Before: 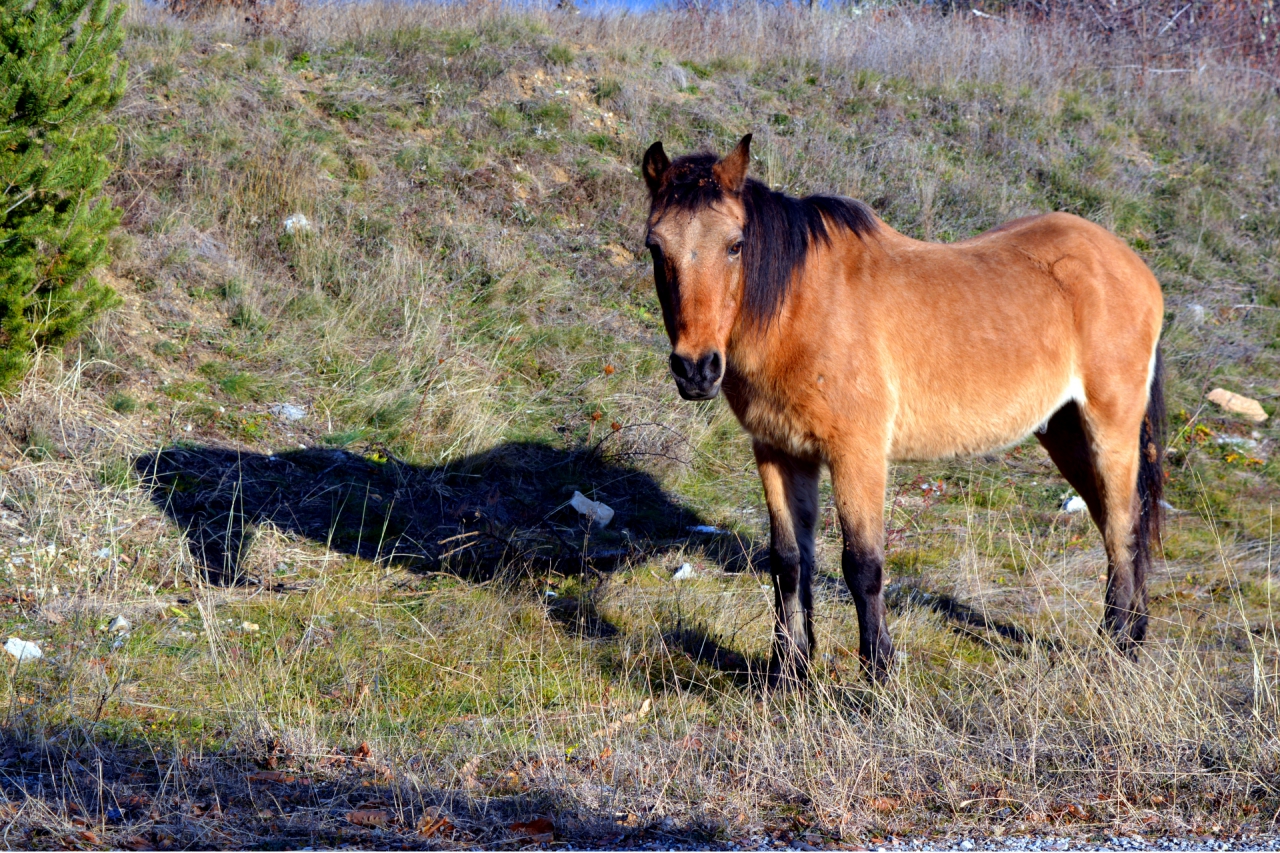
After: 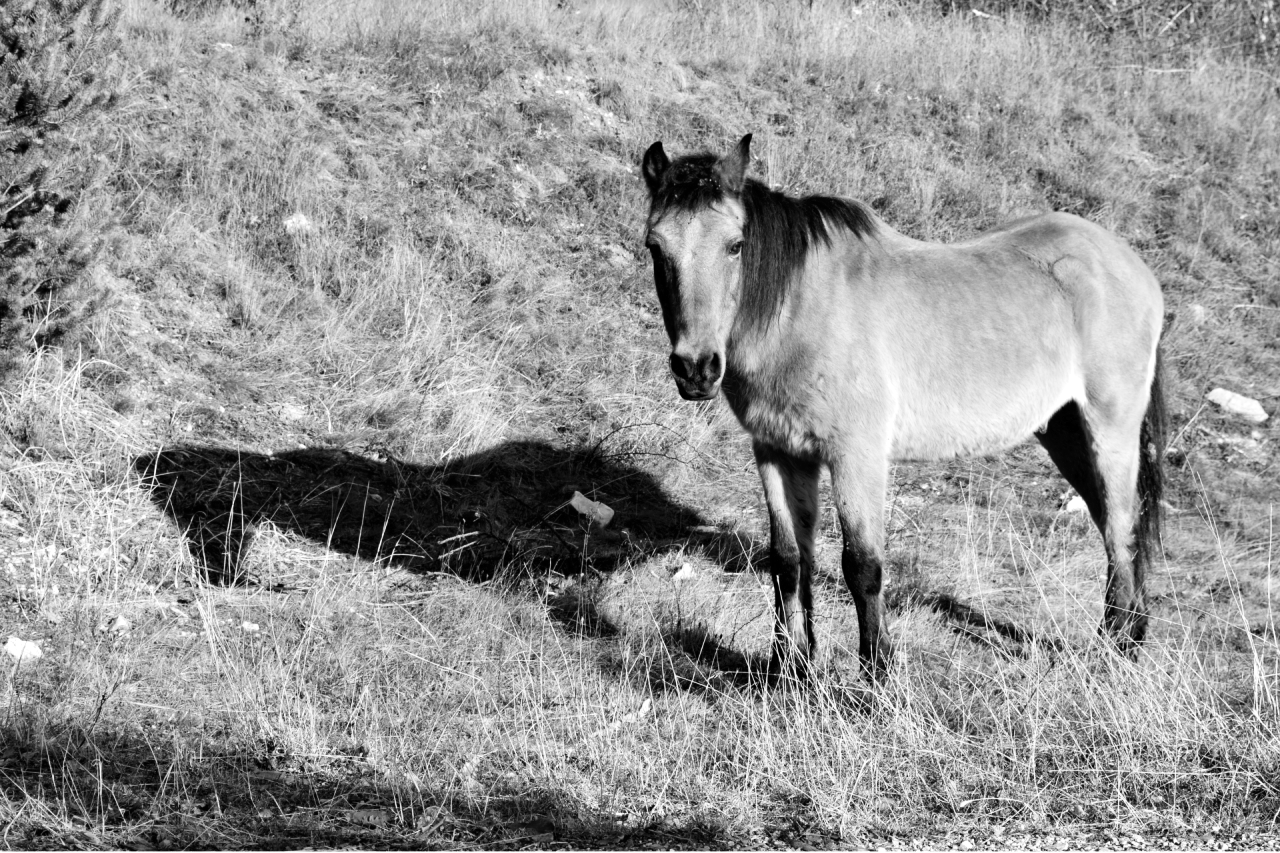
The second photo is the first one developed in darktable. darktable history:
monochrome: size 3.1
exposure: exposure 0.2 EV, compensate highlight preservation false
contrast brightness saturation: contrast 0.2, brightness 0.16, saturation 0.22
